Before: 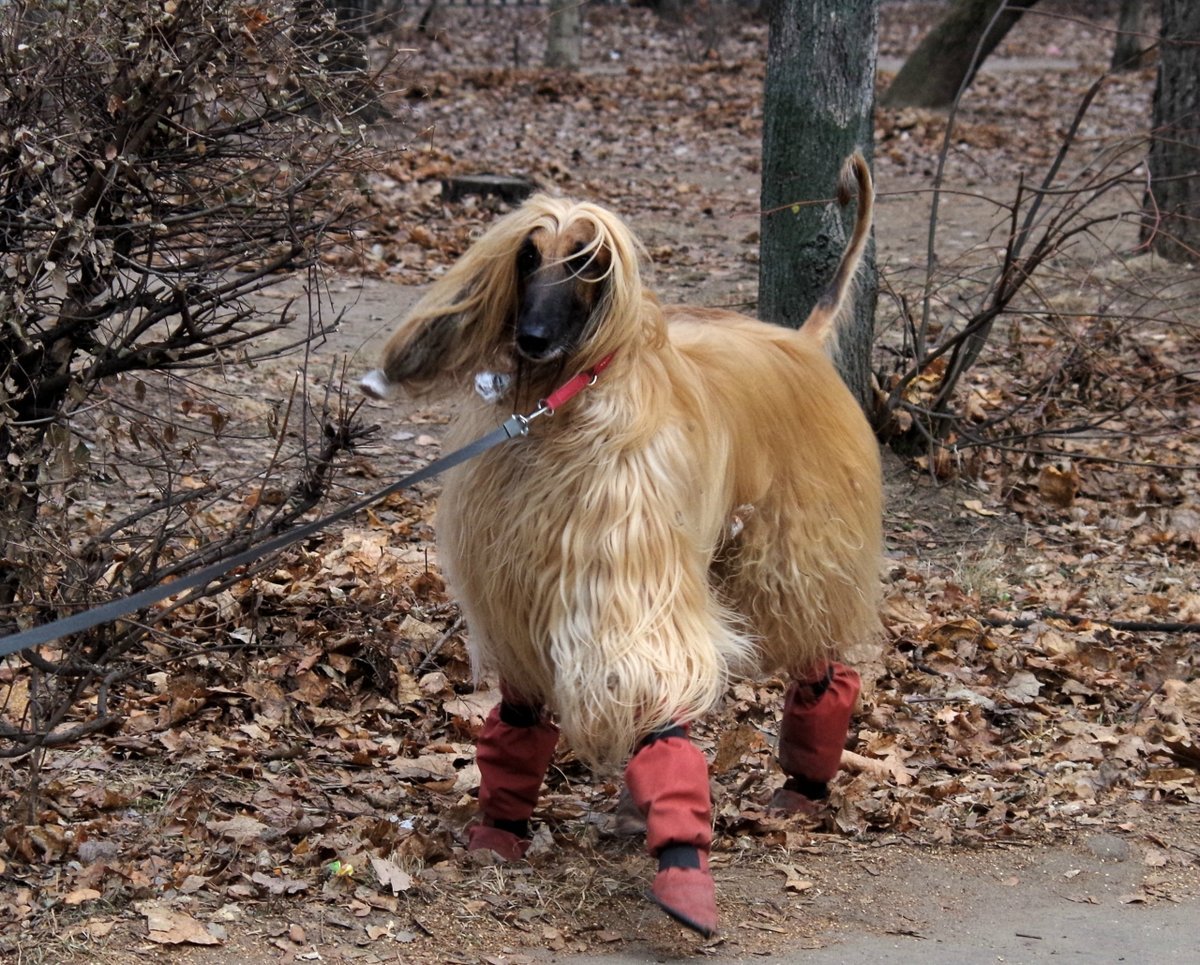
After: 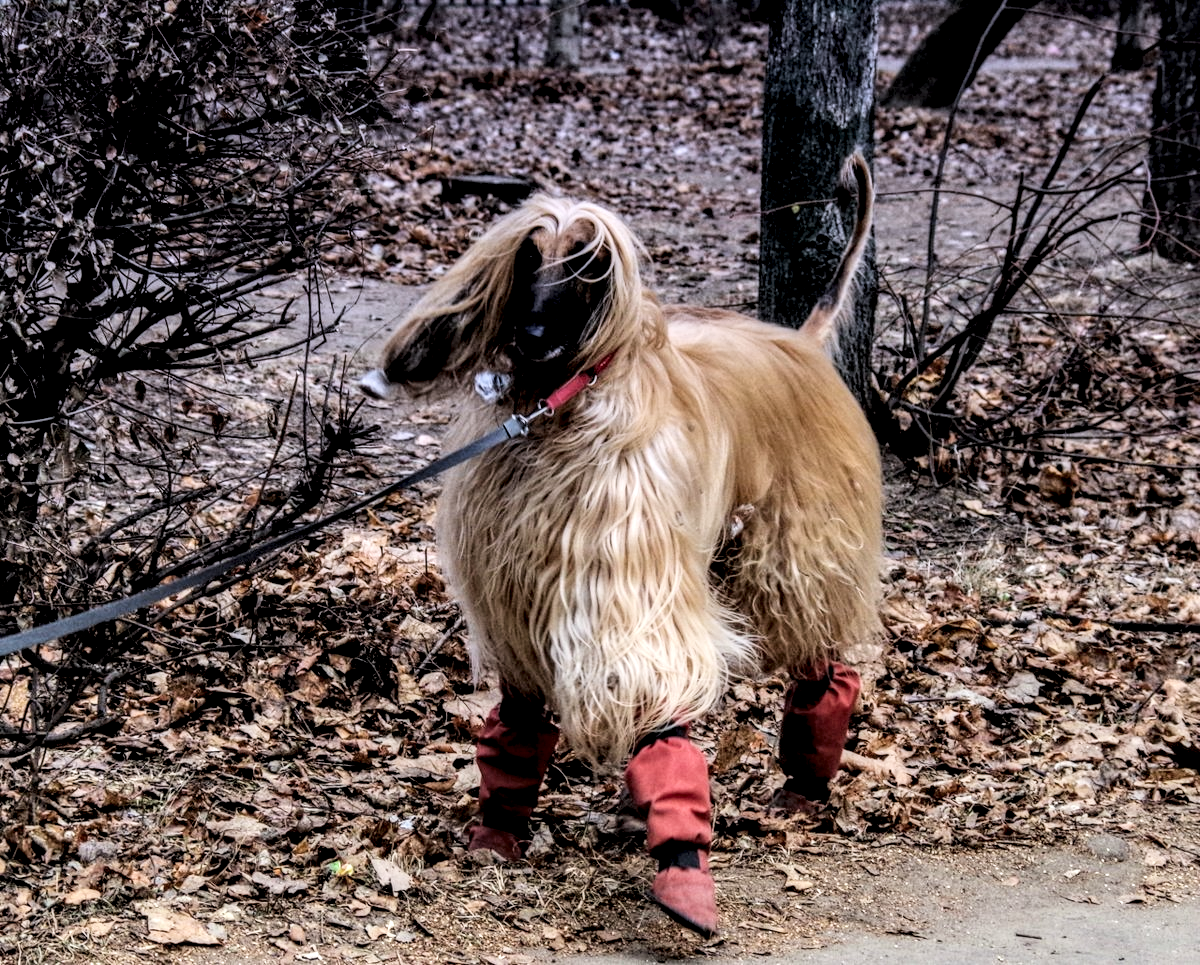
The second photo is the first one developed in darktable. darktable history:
graduated density: hue 238.83°, saturation 50%
local contrast: highlights 12%, shadows 38%, detail 183%, midtone range 0.471
filmic rgb: black relative exposure -5 EV, hardness 2.88, contrast 1.3
exposure: black level correction 0, exposure 0.5 EV, compensate exposure bias true, compensate highlight preservation false
